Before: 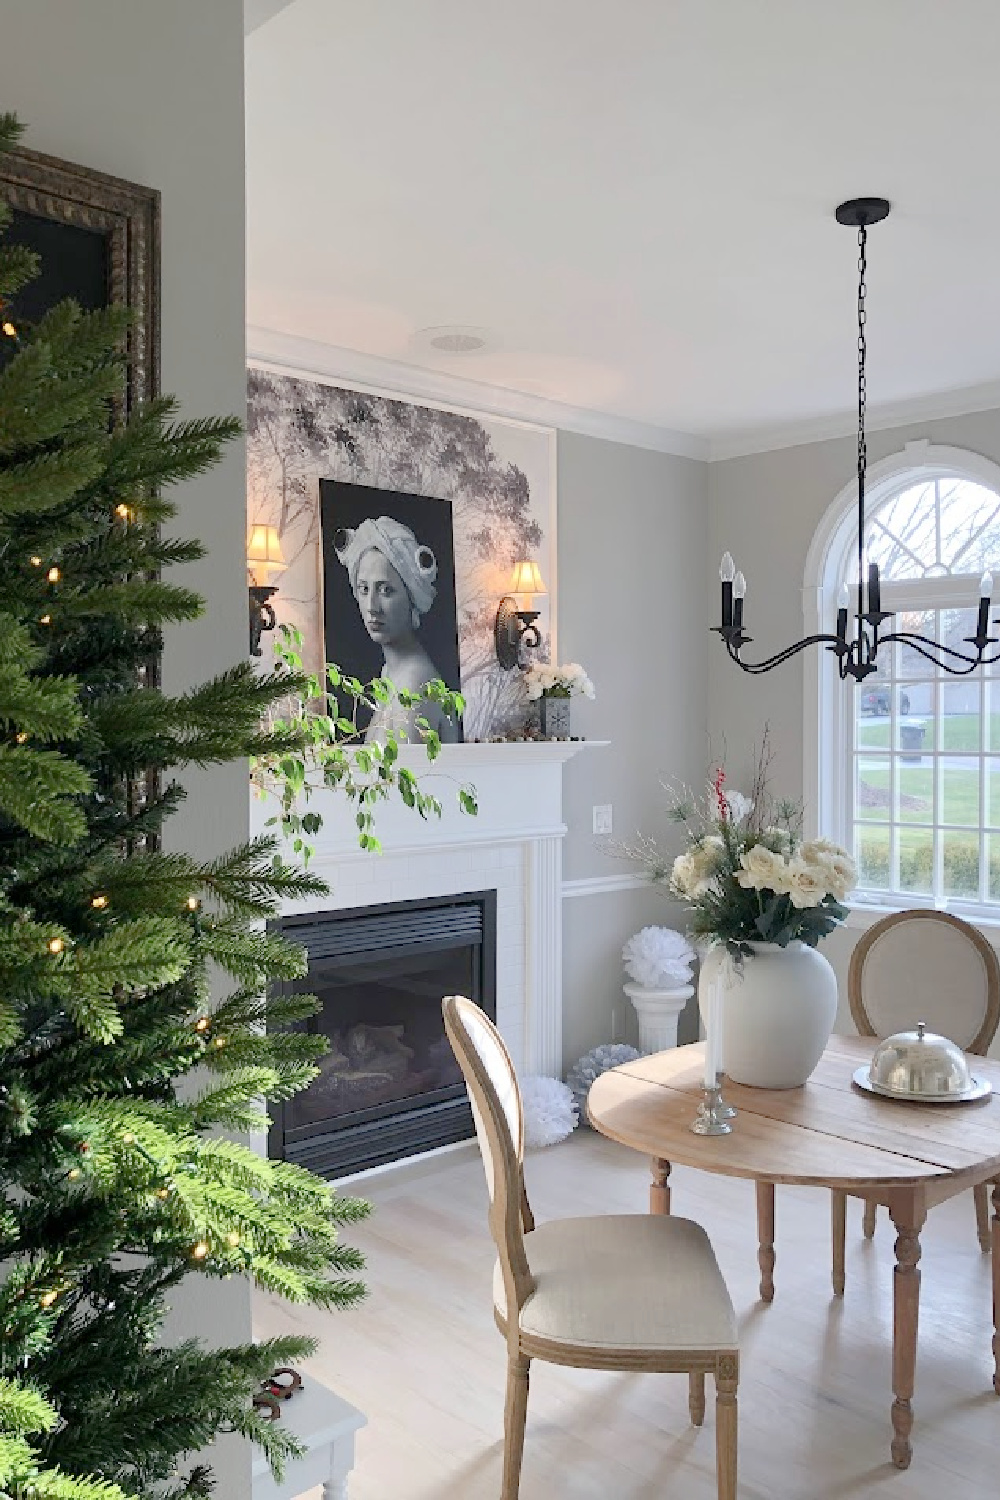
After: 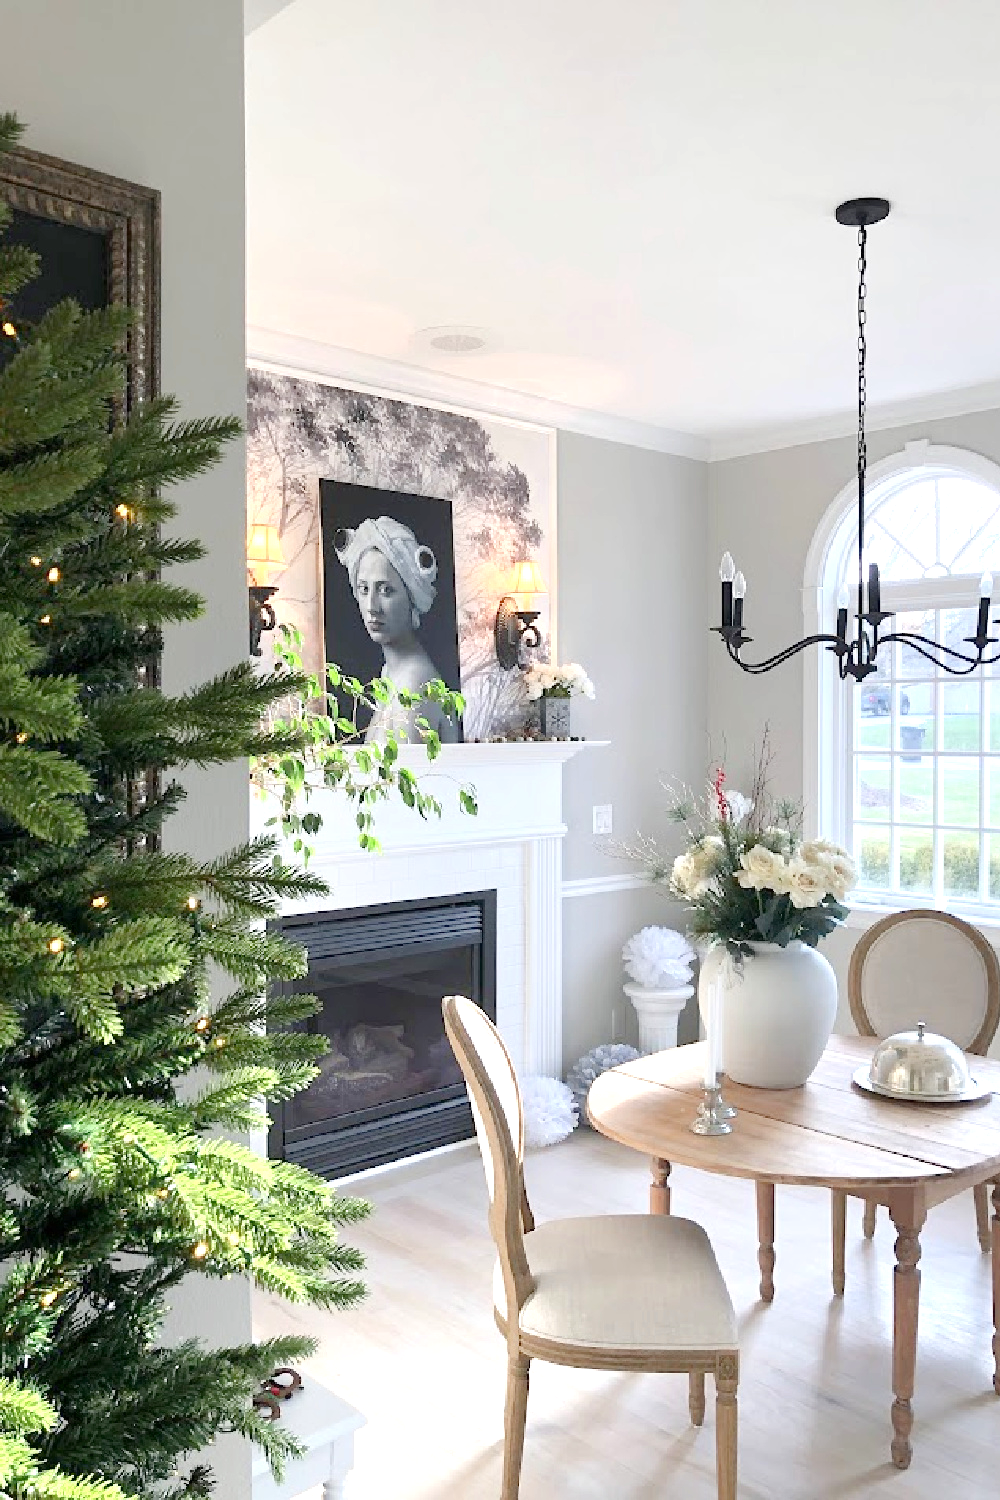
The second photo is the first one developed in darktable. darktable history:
exposure: exposure 0.668 EV, compensate highlight preservation false
contrast brightness saturation: contrast 0.05
